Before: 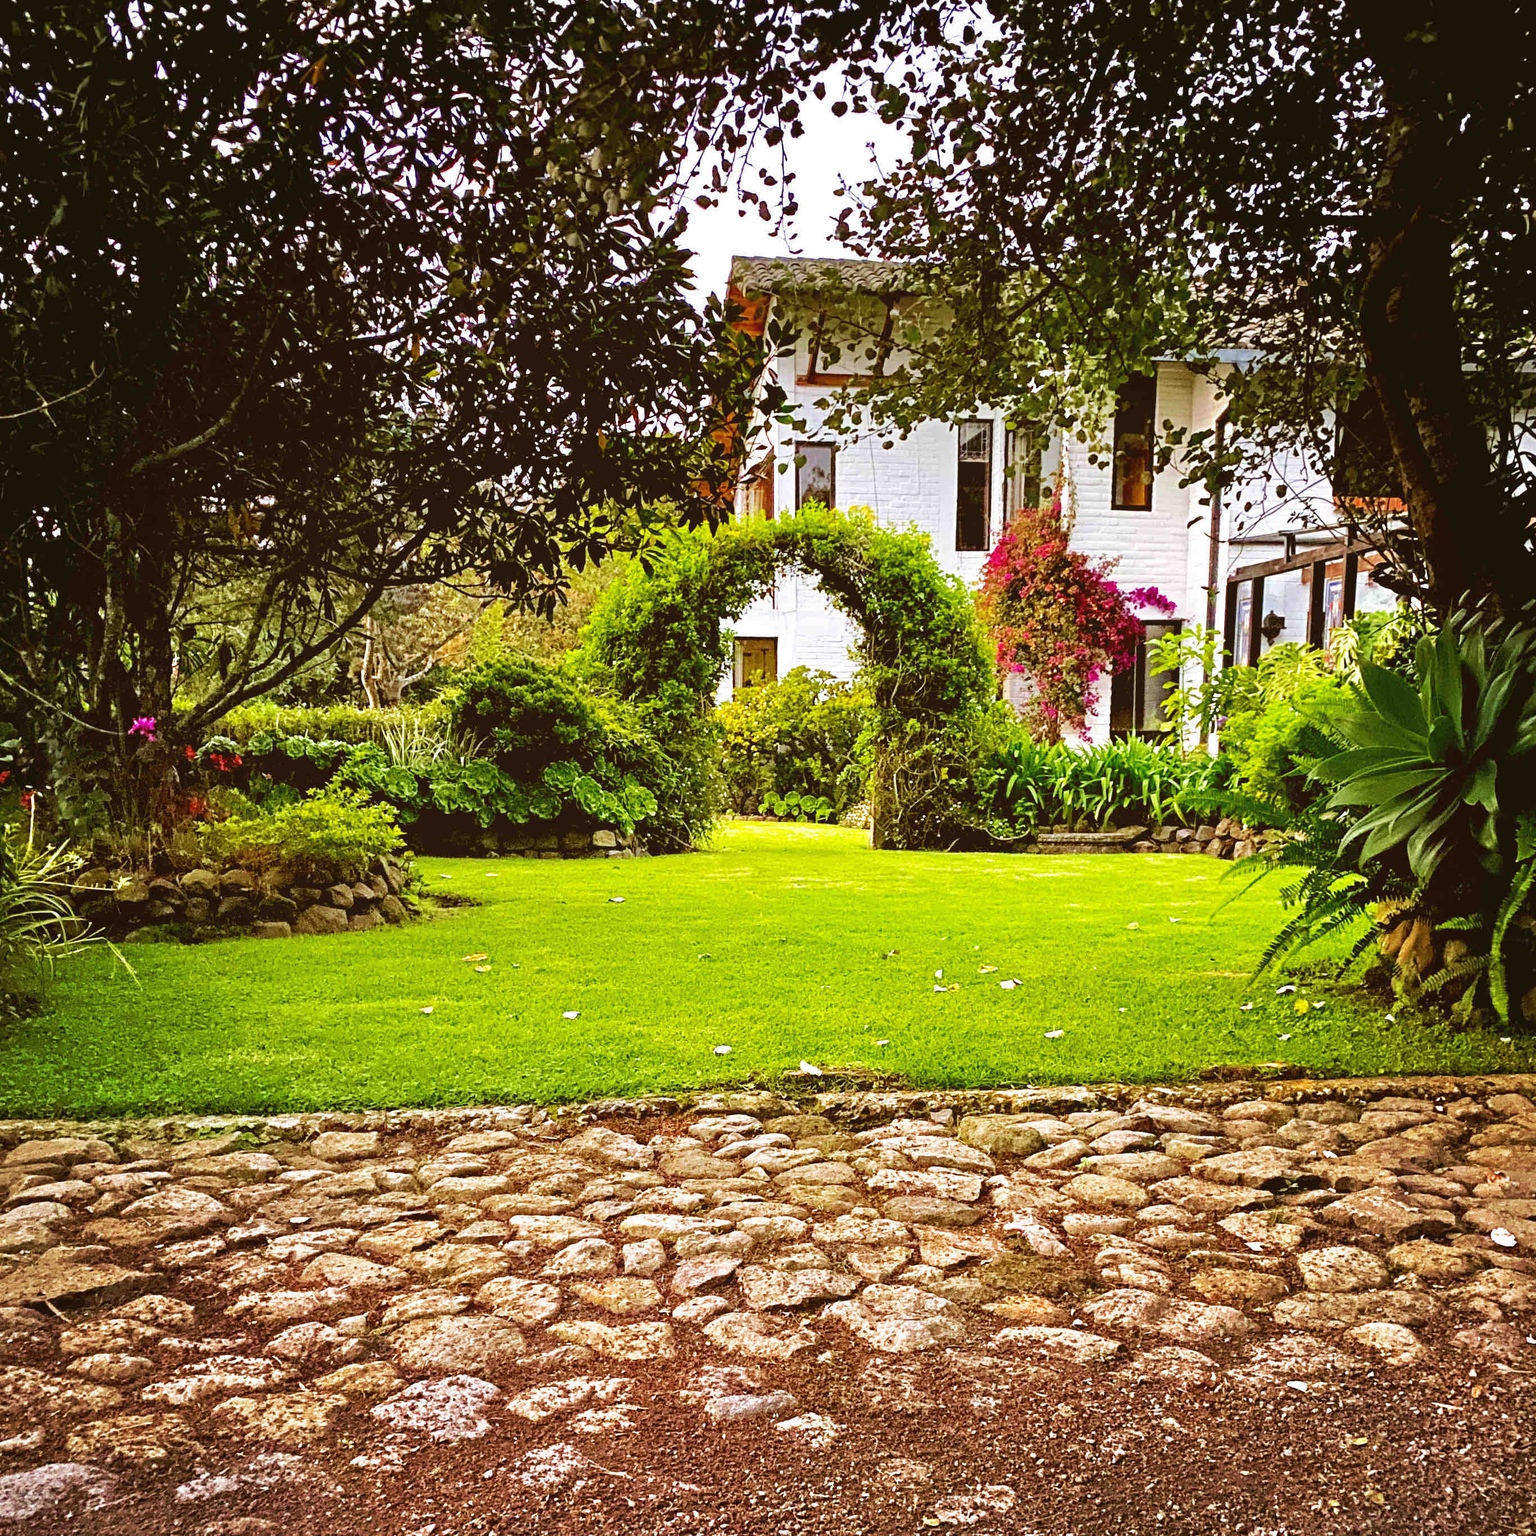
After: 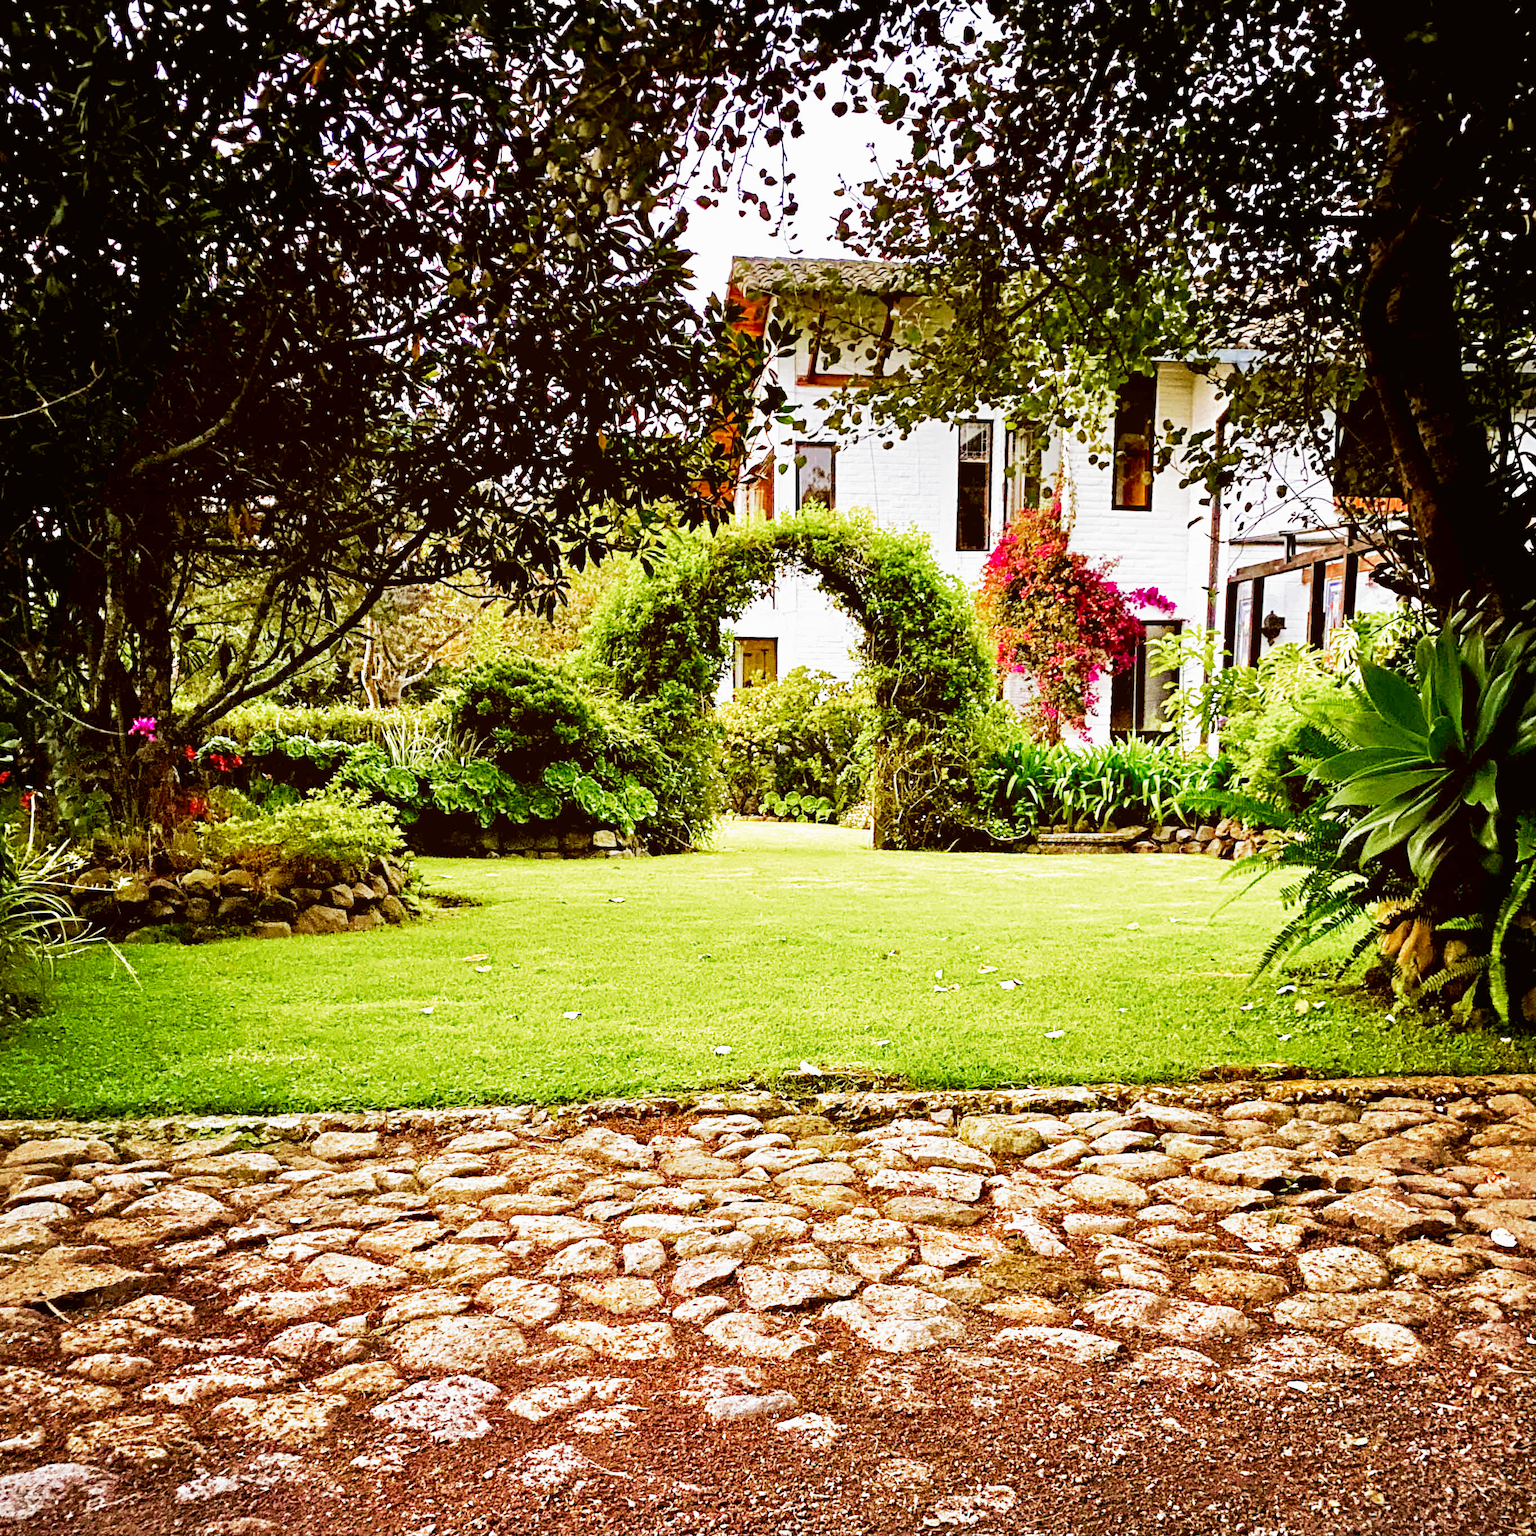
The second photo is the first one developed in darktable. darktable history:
filmic rgb: middle gray luminance 12.74%, black relative exposure -10.13 EV, white relative exposure 3.47 EV, threshold 6 EV, target black luminance 0%, hardness 5.74, latitude 44.69%, contrast 1.221, highlights saturation mix 5%, shadows ↔ highlights balance 26.78%, add noise in highlights 0, preserve chrominance no, color science v3 (2019), use custom middle-gray values true, iterations of high-quality reconstruction 0, contrast in highlights soft, enable highlight reconstruction true
